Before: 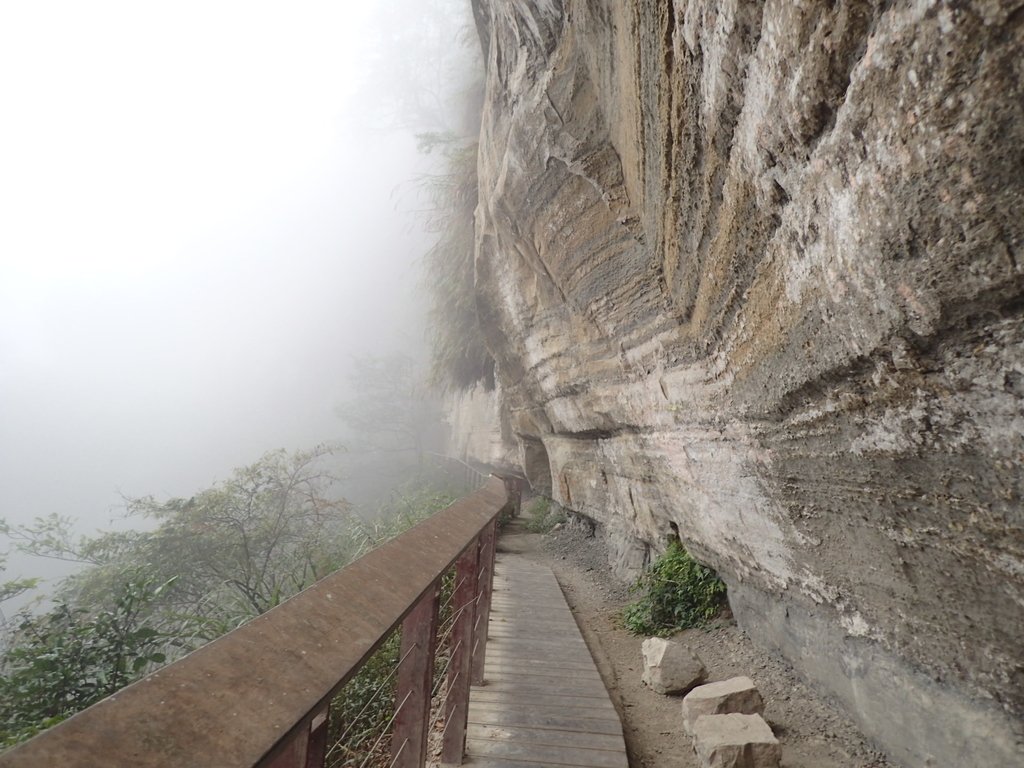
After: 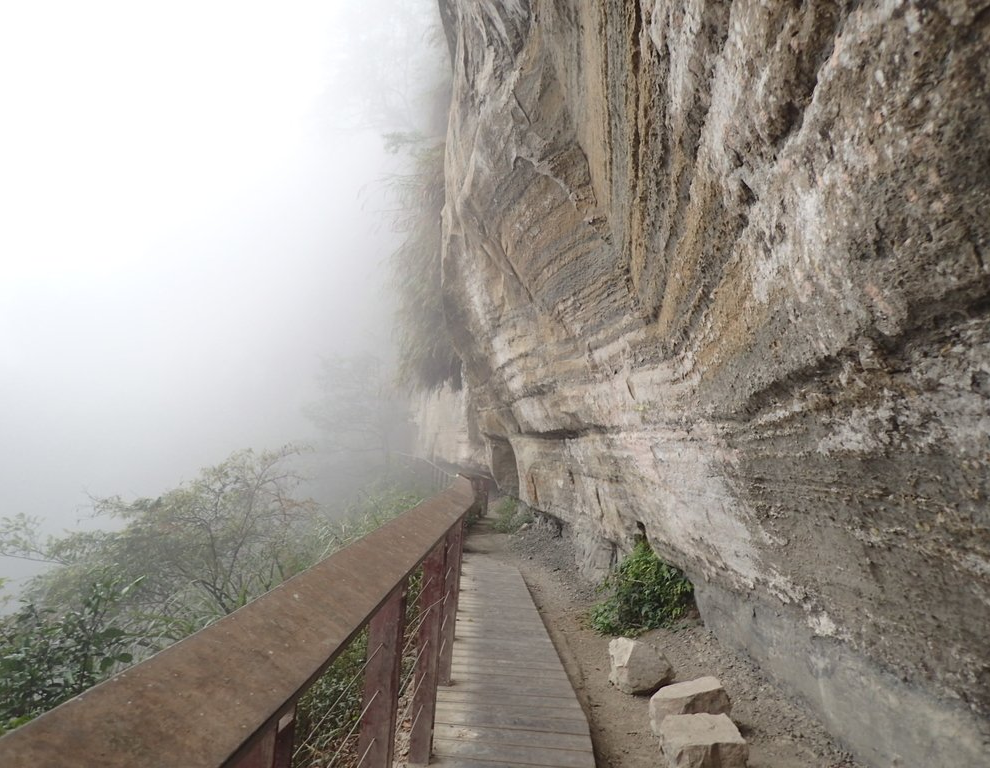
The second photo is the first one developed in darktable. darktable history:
crop and rotate: left 3.317%
